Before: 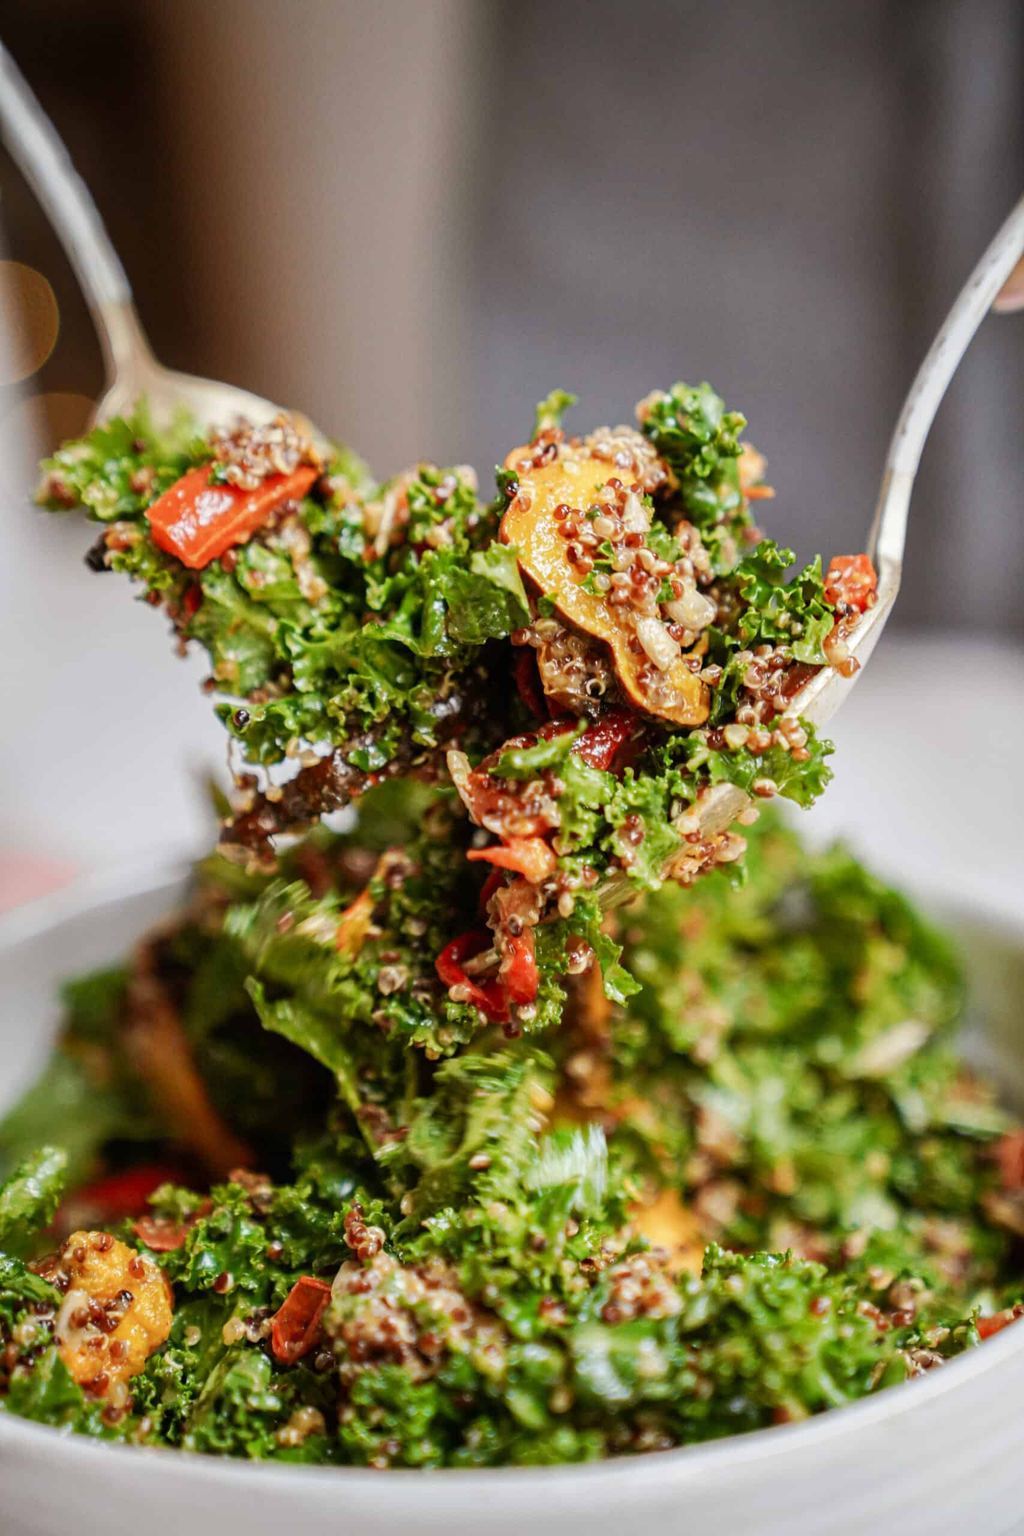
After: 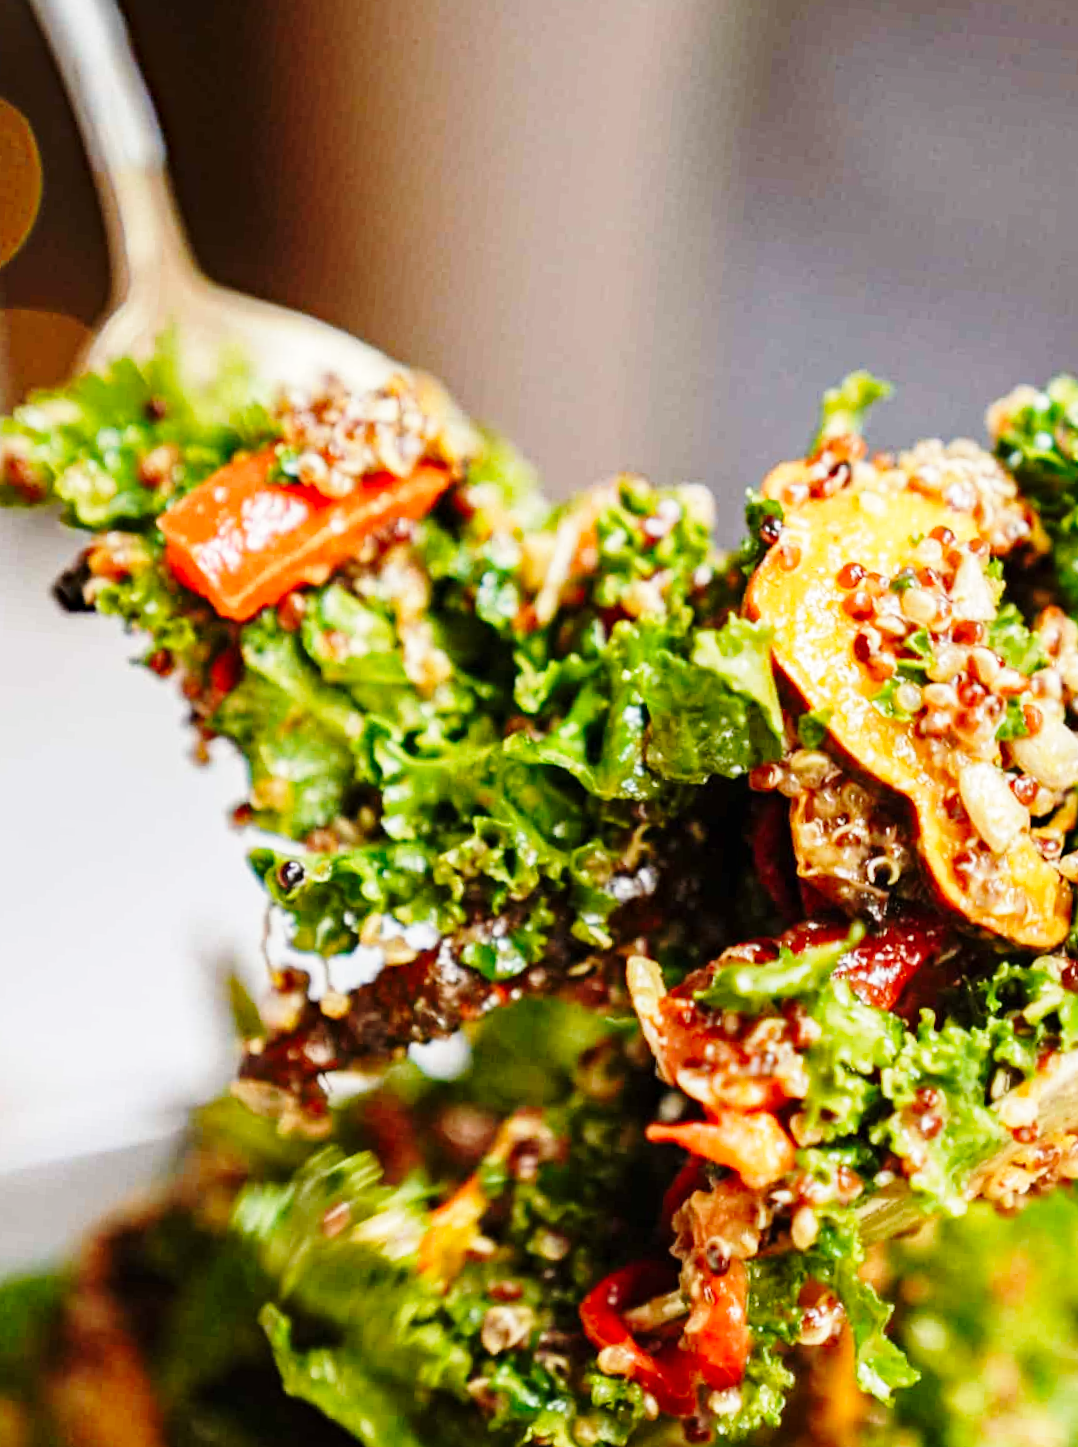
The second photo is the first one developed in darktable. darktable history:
crop and rotate: angle -4.66°, left 1.983%, top 6.603%, right 27.367%, bottom 30.13%
haze removal: strength 0.286, distance 0.246, compatibility mode true, adaptive false
base curve: curves: ch0 [(0, 0) (0.028, 0.03) (0.121, 0.232) (0.46, 0.748) (0.859, 0.968) (1, 1)], preserve colors none
